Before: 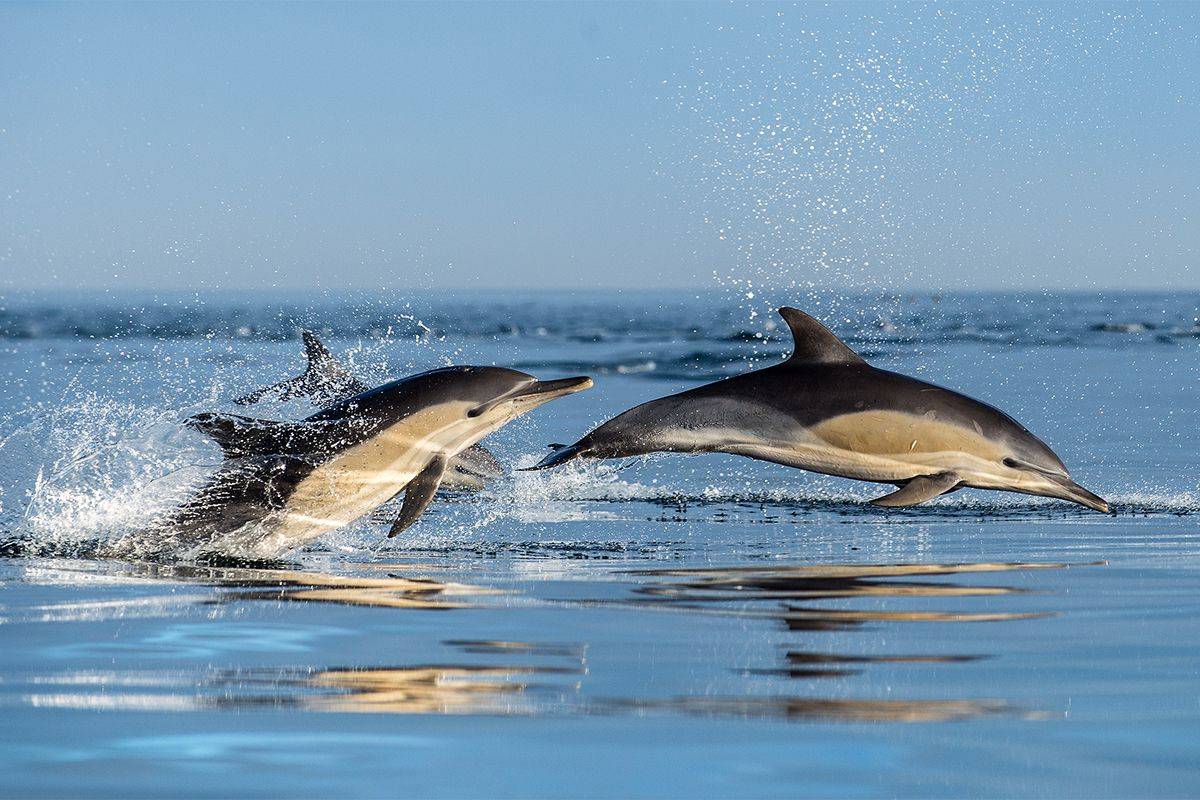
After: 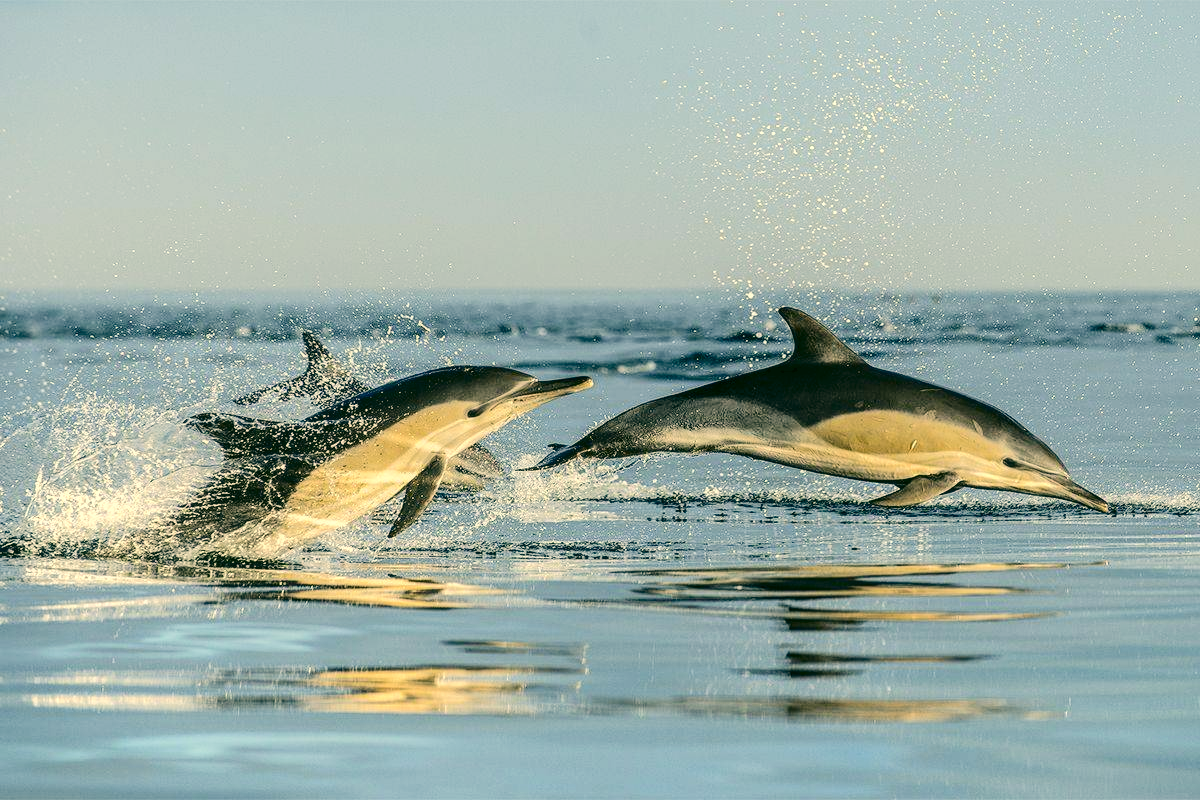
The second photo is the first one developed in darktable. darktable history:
color correction: highlights a* 5.11, highlights b* 24.68, shadows a* -16.05, shadows b* 3.92
local contrast: on, module defaults
tone curve: curves: ch0 [(0, 0) (0.003, 0.039) (0.011, 0.041) (0.025, 0.048) (0.044, 0.065) (0.069, 0.084) (0.1, 0.104) (0.136, 0.137) (0.177, 0.19) (0.224, 0.245) (0.277, 0.32) (0.335, 0.409) (0.399, 0.496) (0.468, 0.58) (0.543, 0.656) (0.623, 0.733) (0.709, 0.796) (0.801, 0.852) (0.898, 0.93) (1, 1)], color space Lab, independent channels, preserve colors none
